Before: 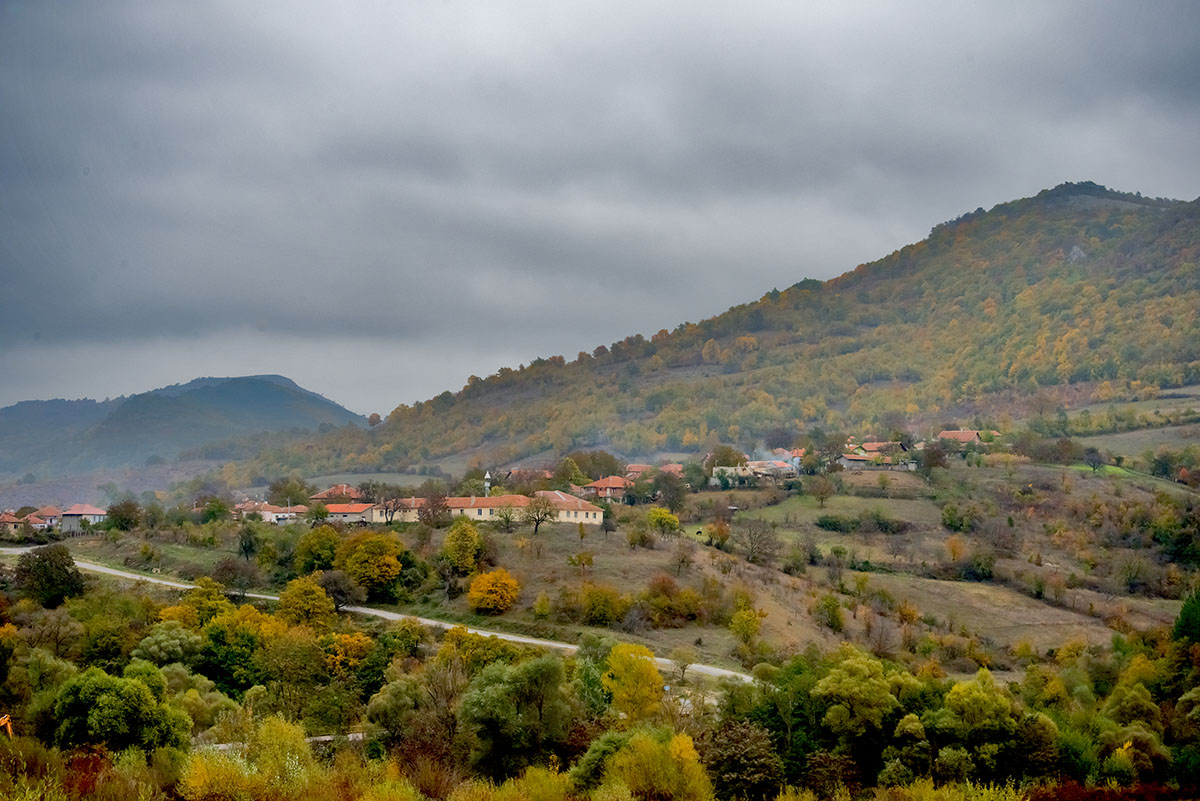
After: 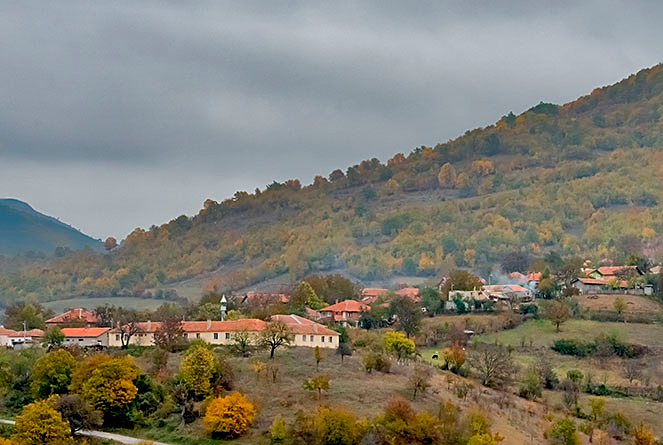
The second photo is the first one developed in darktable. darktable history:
sharpen: on, module defaults
crop and rotate: left 22.058%, top 22.08%, right 22.645%, bottom 22.269%
